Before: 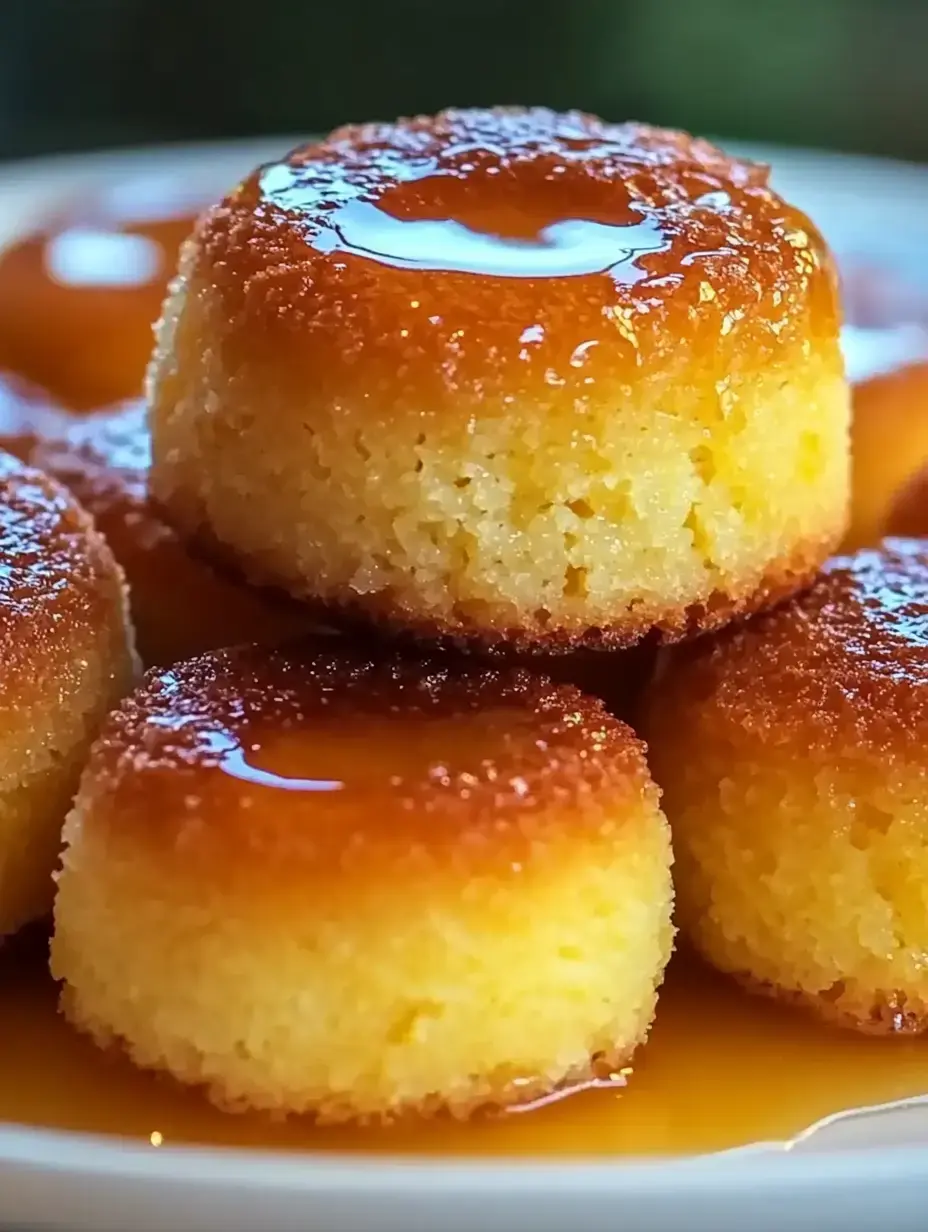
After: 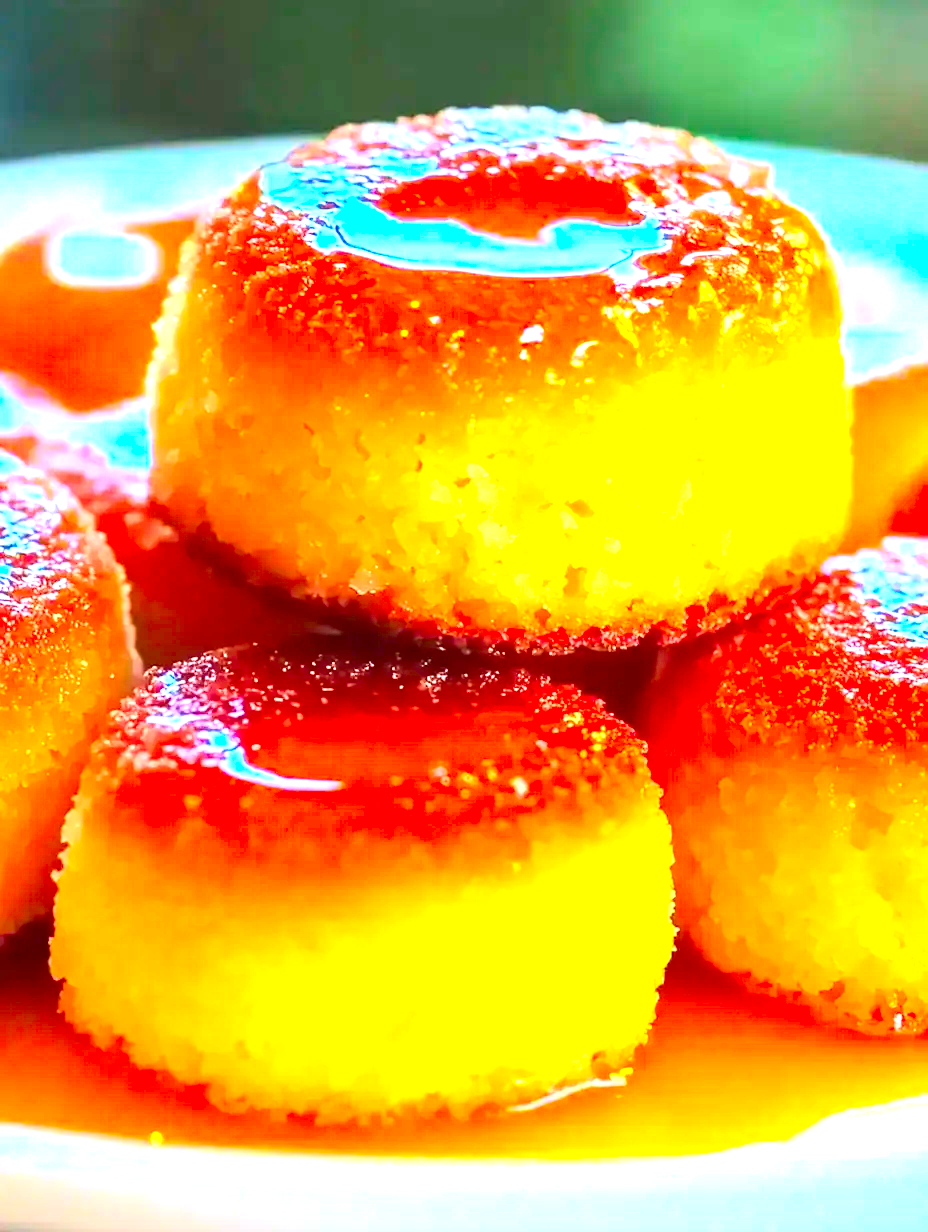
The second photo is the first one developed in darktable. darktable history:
exposure: exposure 2.001 EV, compensate exposure bias true, compensate highlight preservation false
contrast brightness saturation: contrast 0.2, brightness 0.199, saturation 0.784
